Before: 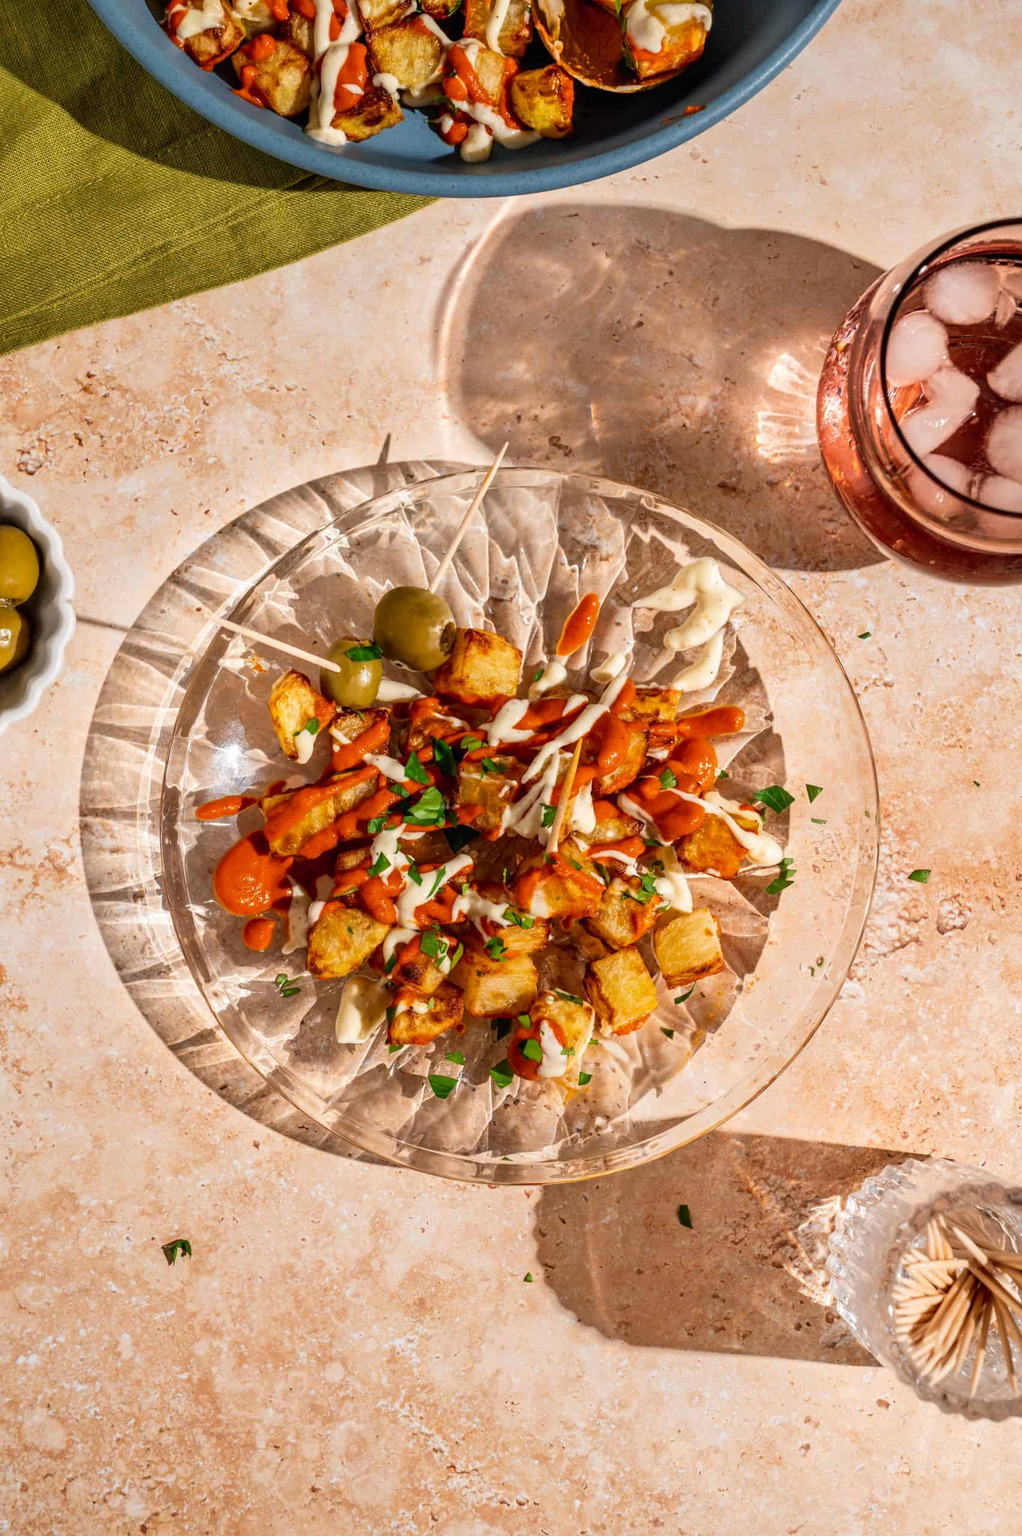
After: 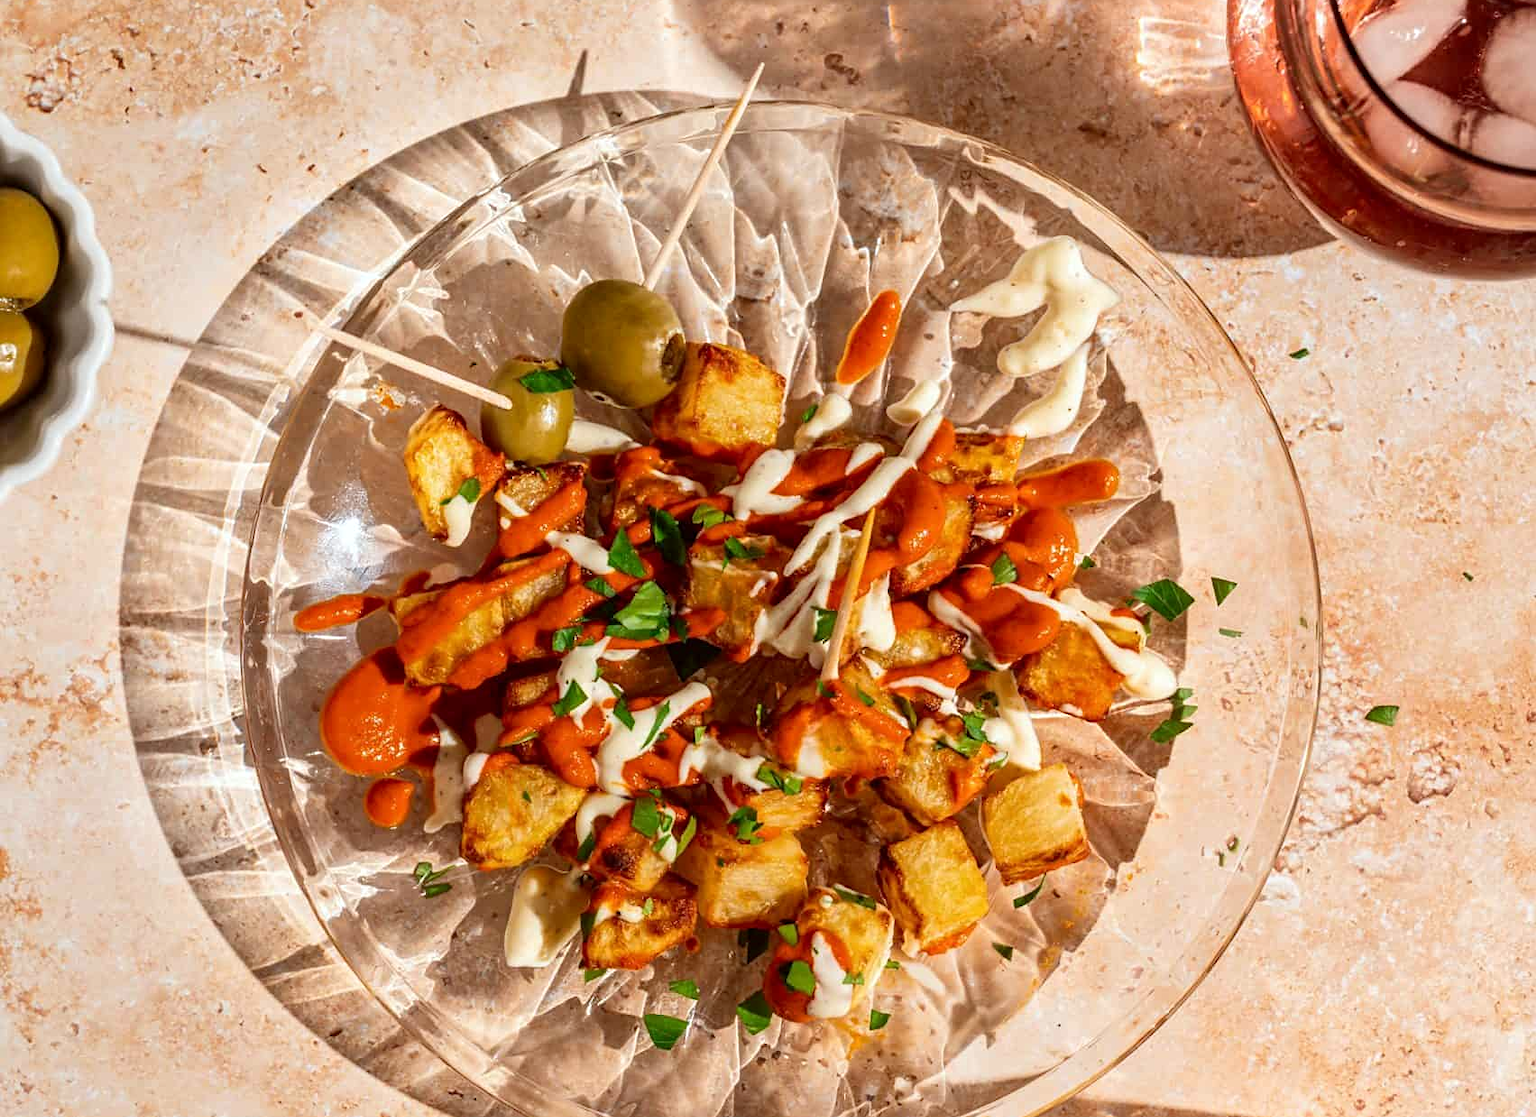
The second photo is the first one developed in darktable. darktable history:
levels: levels [0, 0.492, 0.984]
crop and rotate: top 26.056%, bottom 25.543%
sharpen: amount 0.2
color correction: highlights a* -2.73, highlights b* -2.09, shadows a* 2.41, shadows b* 2.73
